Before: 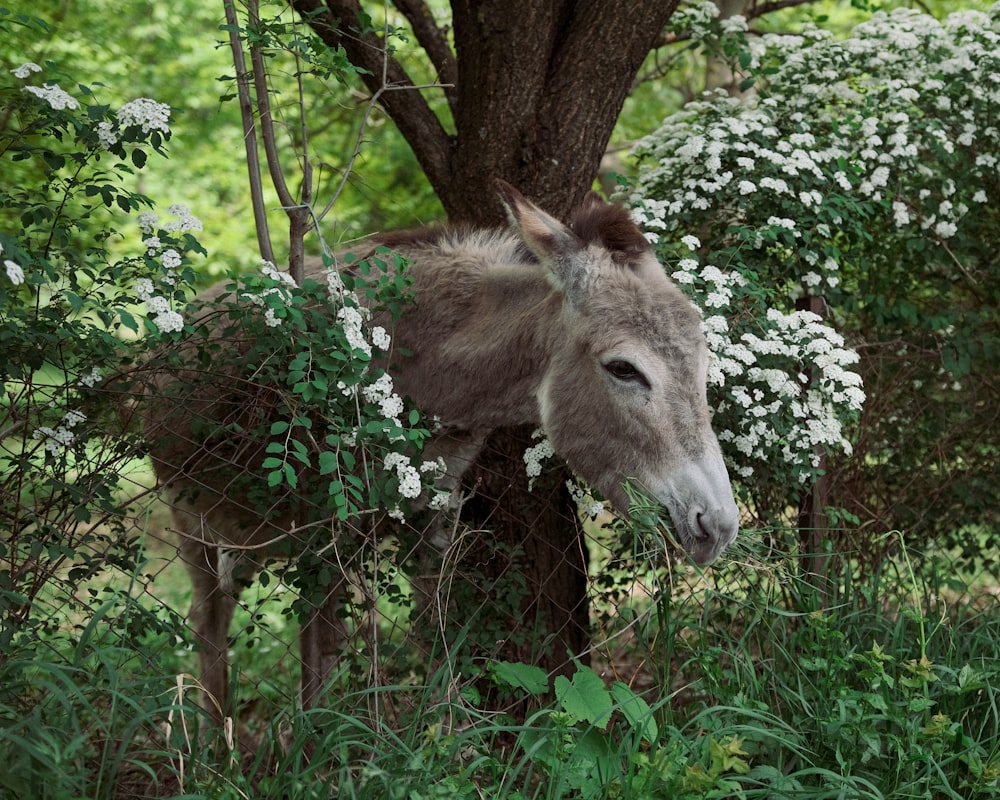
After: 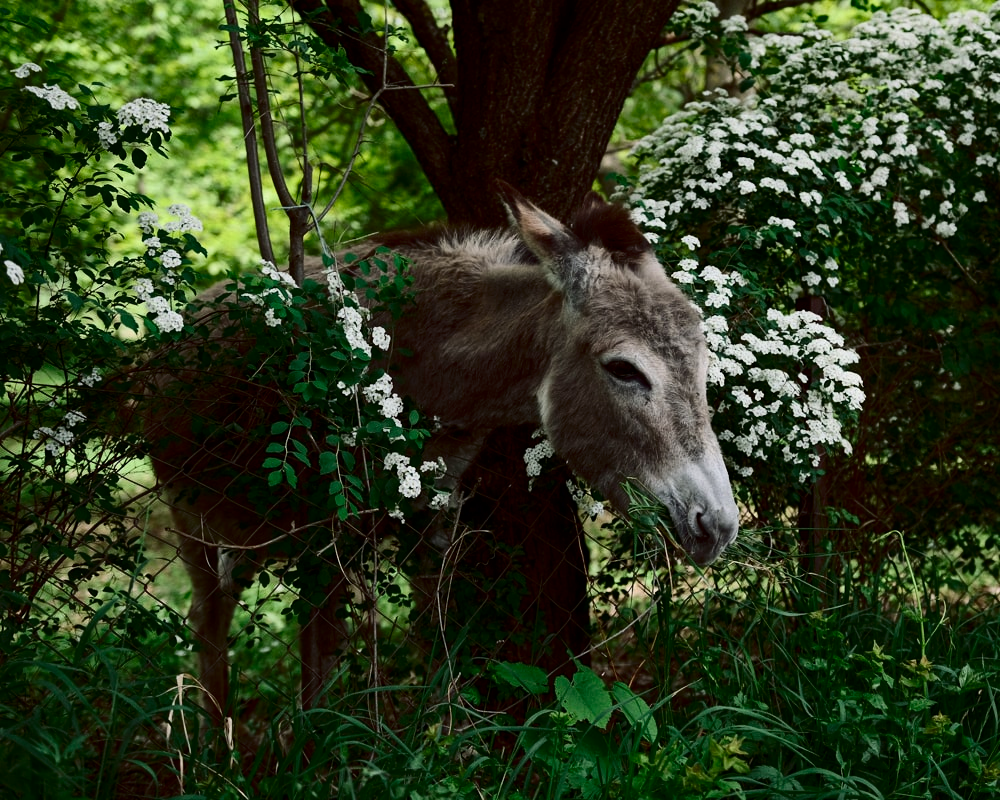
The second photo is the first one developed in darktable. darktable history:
contrast brightness saturation: contrast 0.236, brightness -0.237, saturation 0.147
